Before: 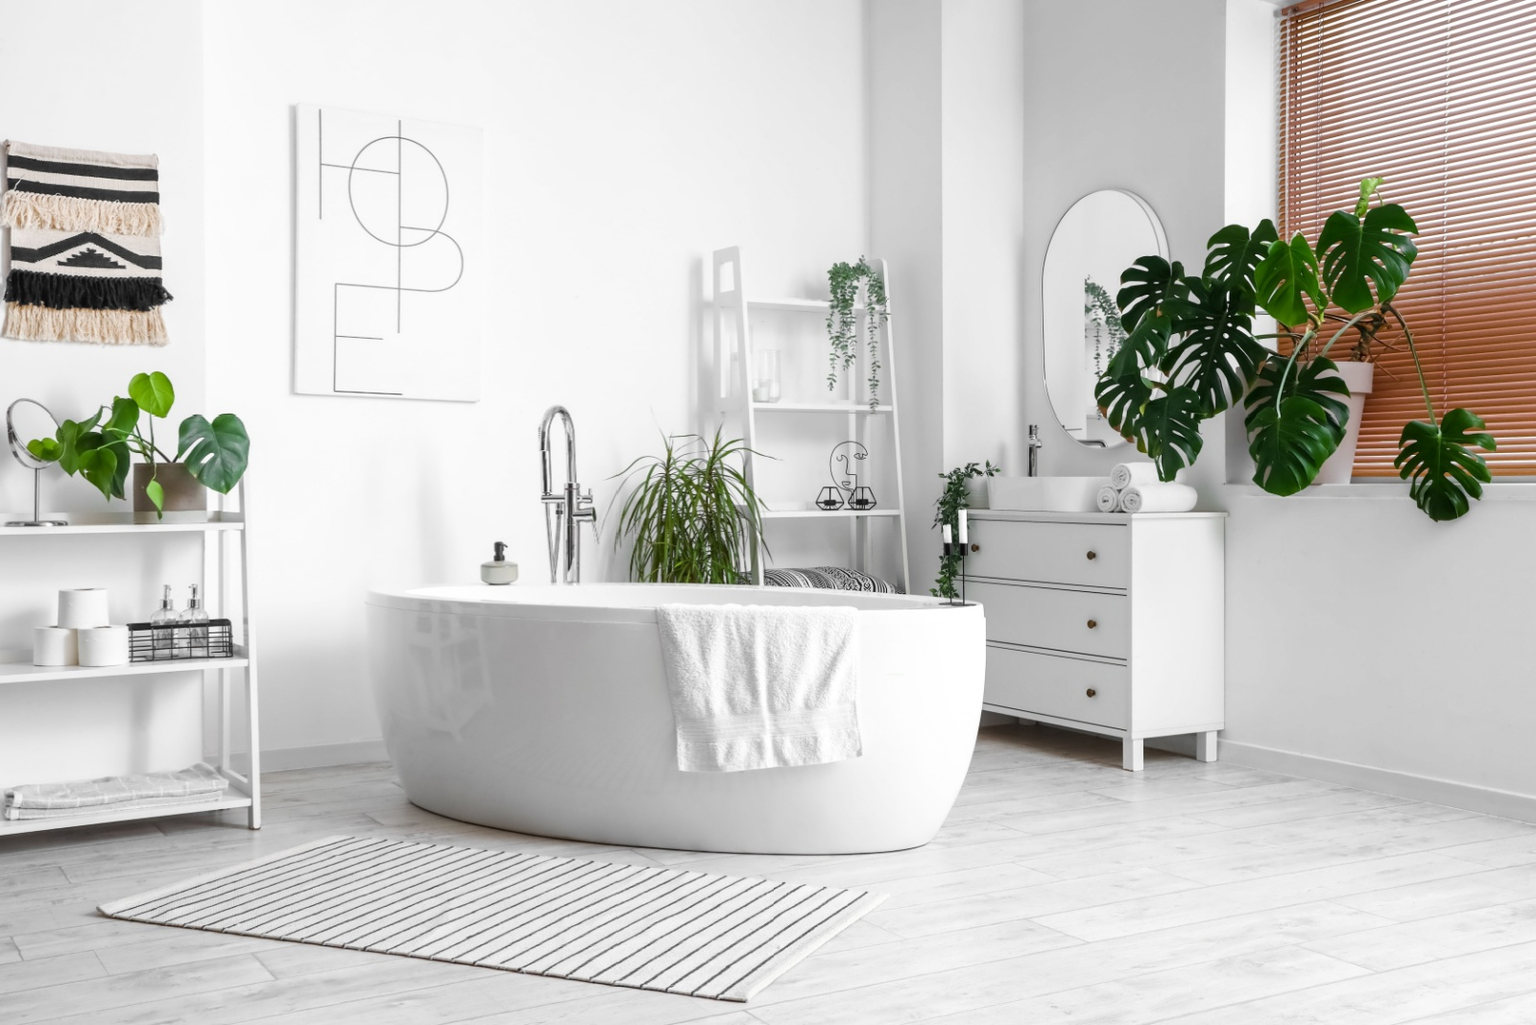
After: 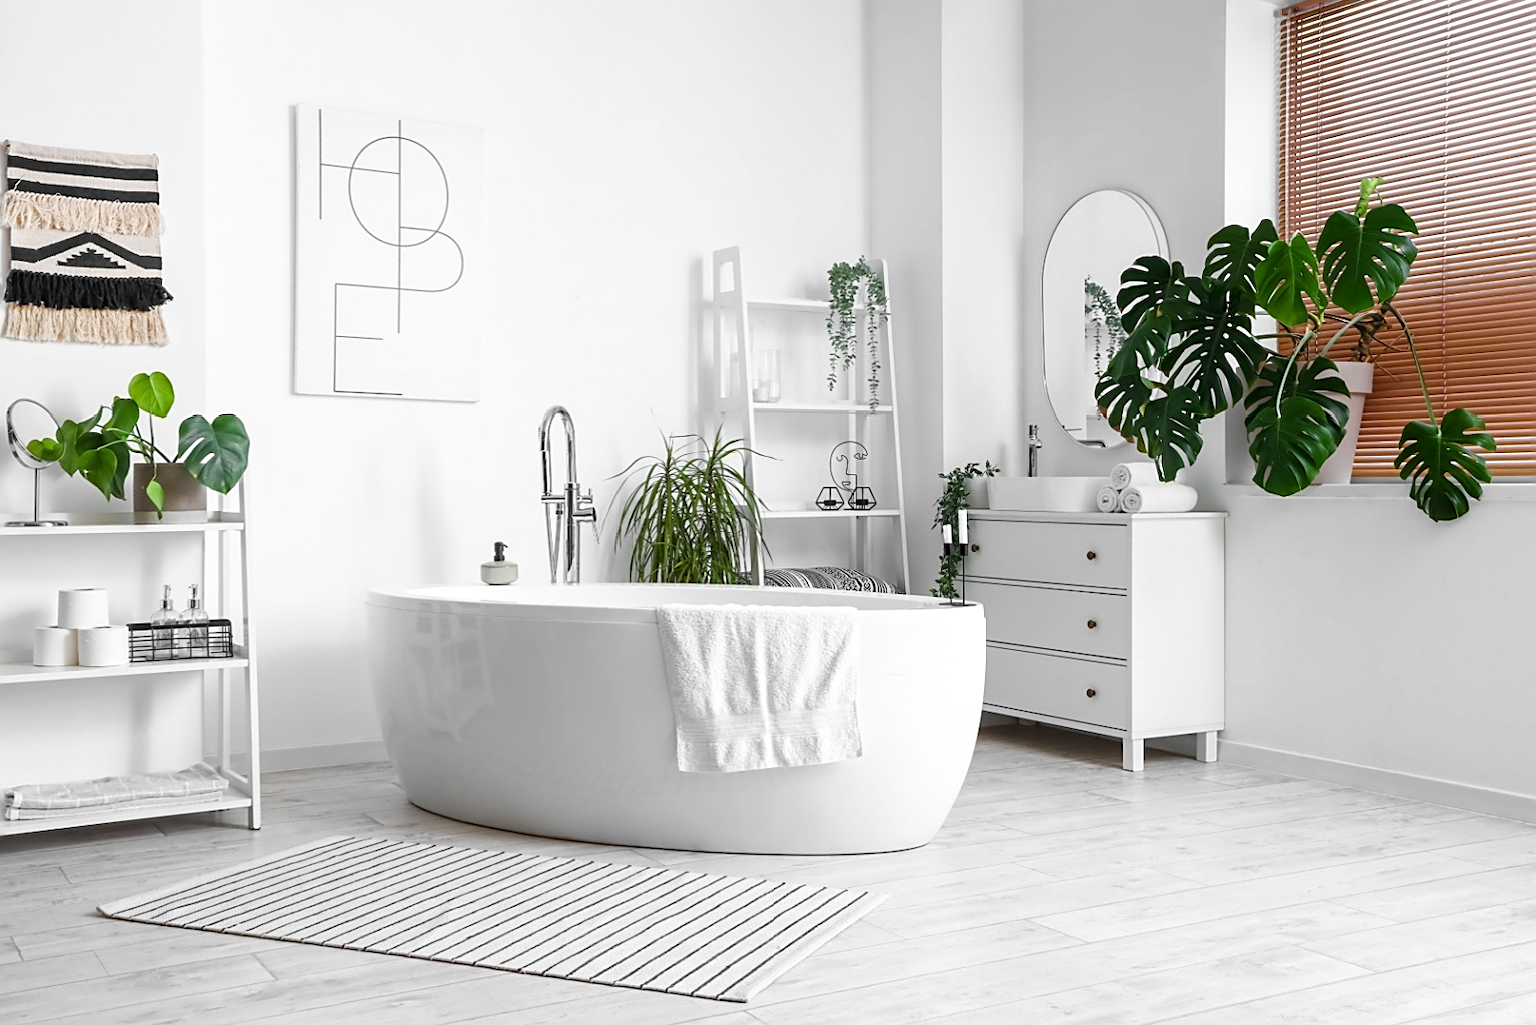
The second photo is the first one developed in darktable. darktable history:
sharpen: amount 0.499
tone equalizer: mask exposure compensation -0.487 EV
